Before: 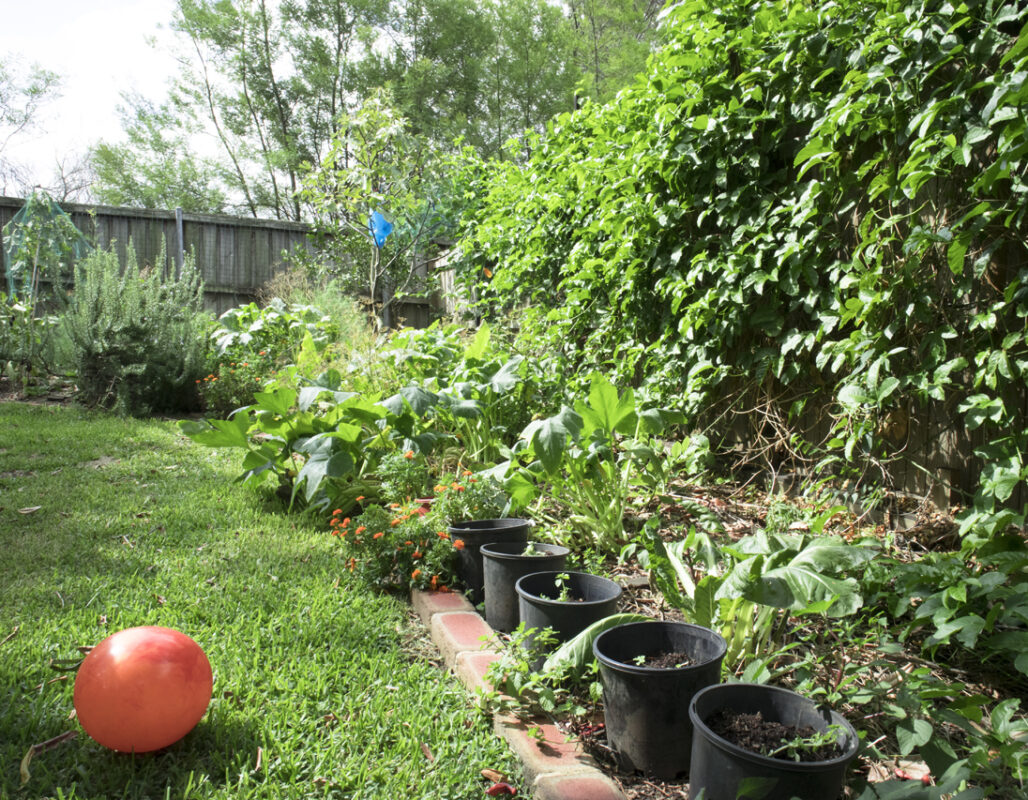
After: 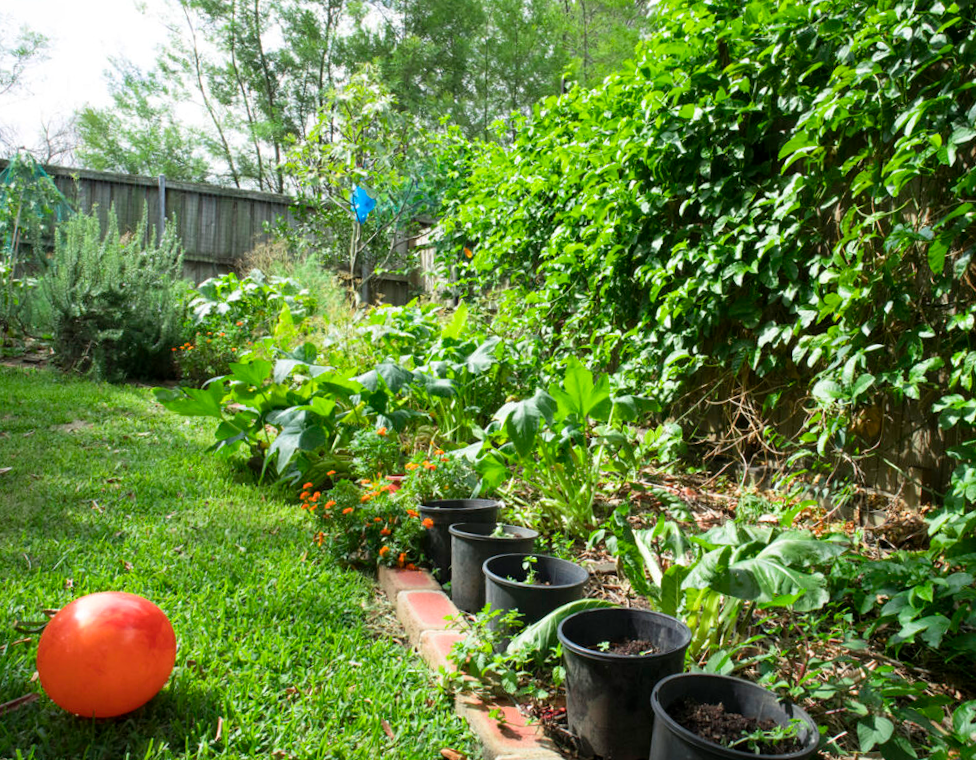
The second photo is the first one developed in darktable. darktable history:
color balance rgb: perceptual saturation grading › global saturation 20%, global vibrance 10%
crop and rotate: angle -2.38°
